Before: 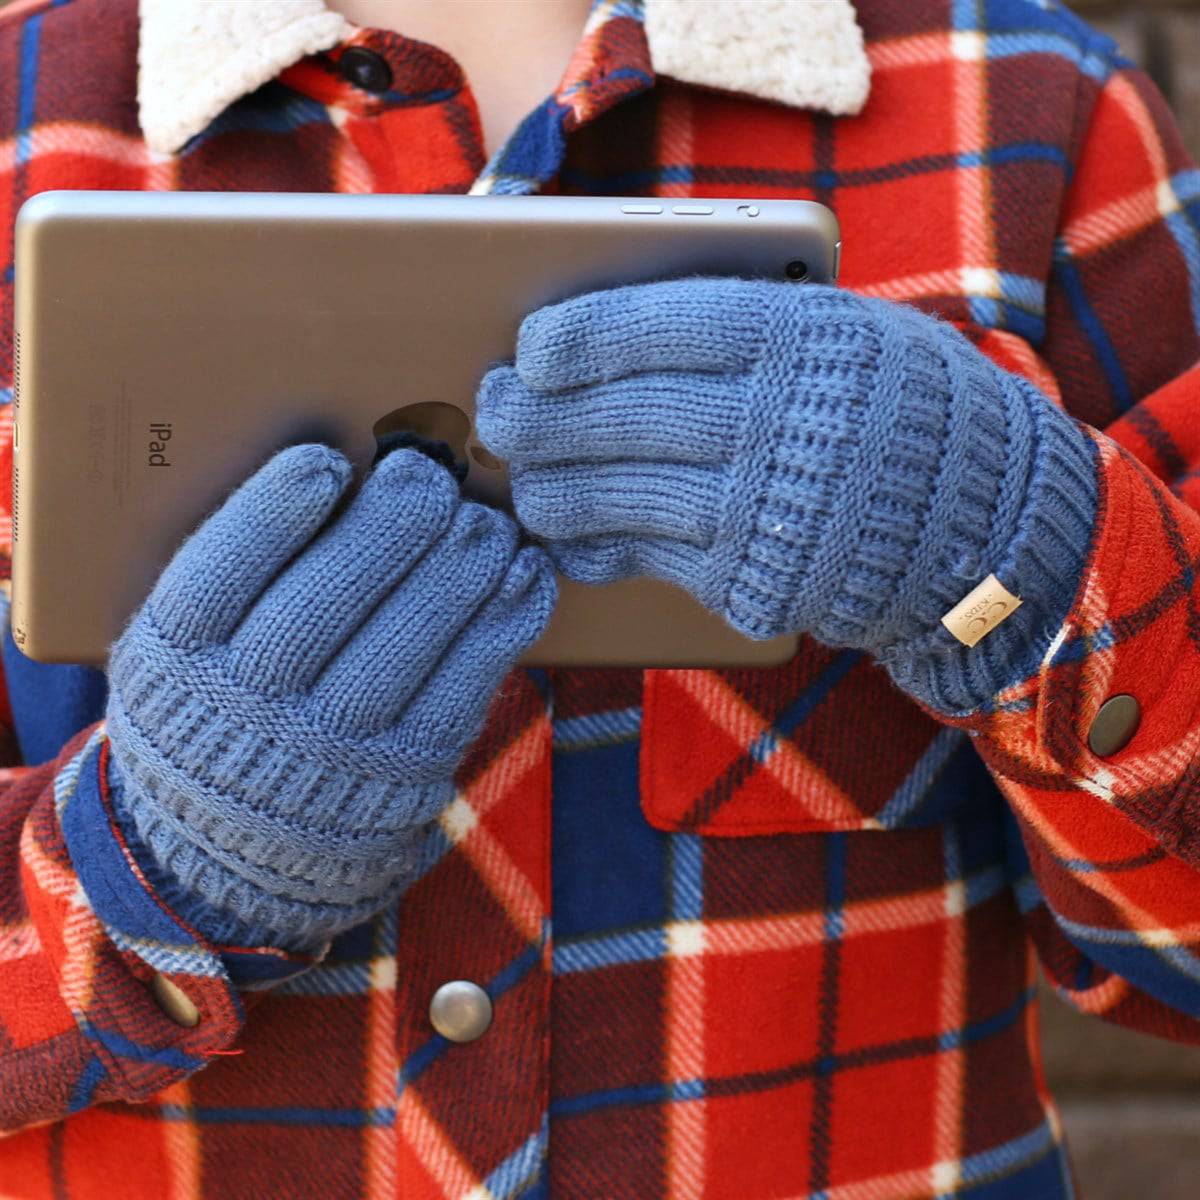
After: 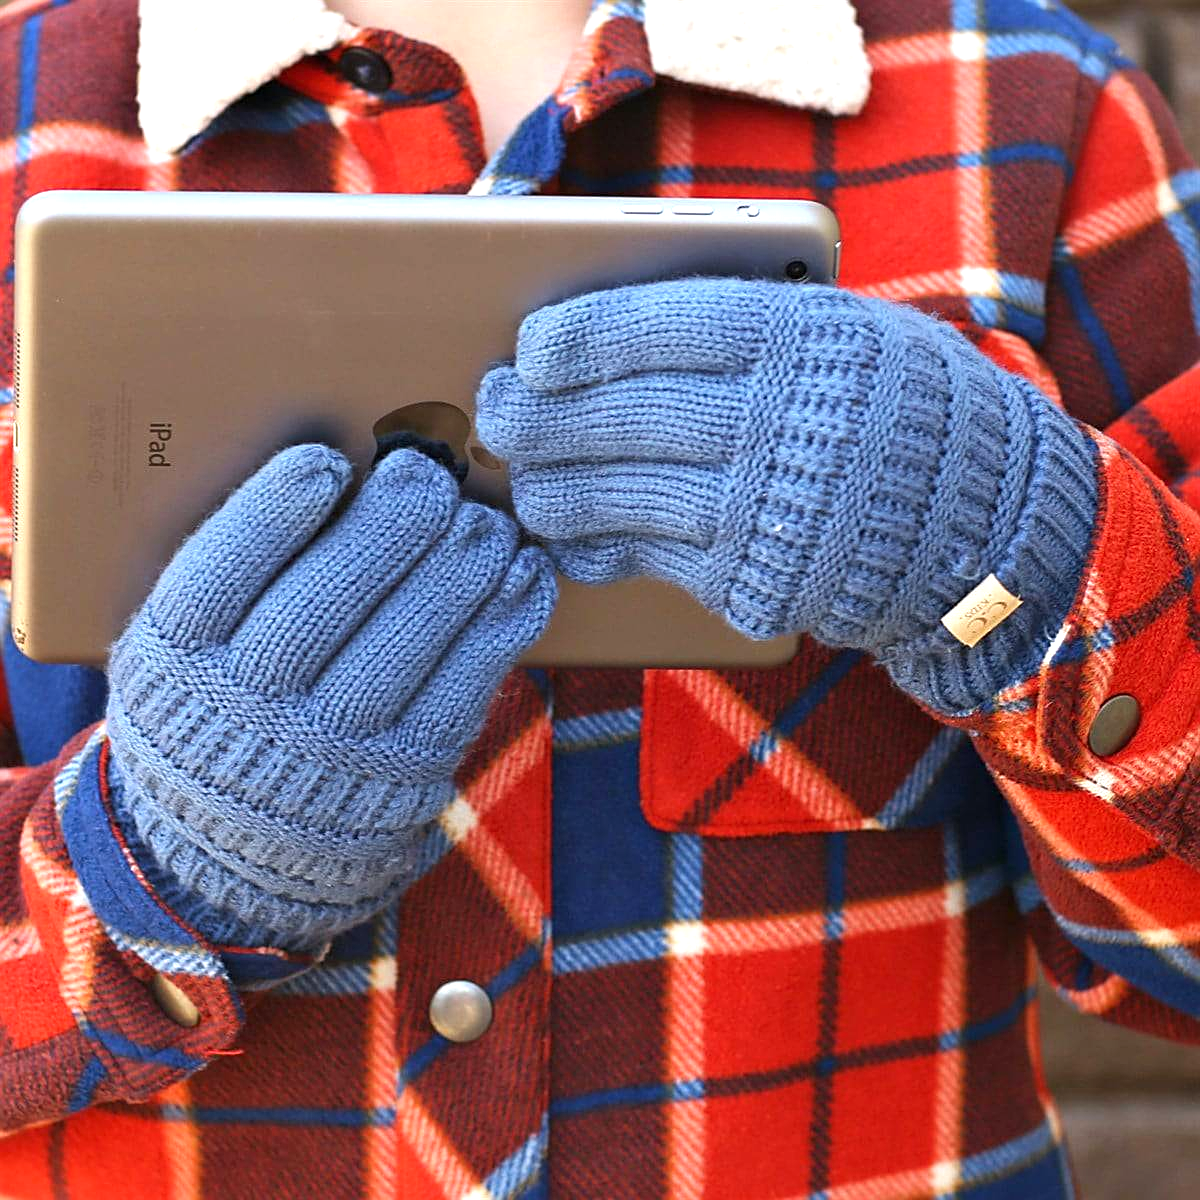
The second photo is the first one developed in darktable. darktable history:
exposure: exposure 0.584 EV, compensate exposure bias true, compensate highlight preservation false
sharpen: on, module defaults
